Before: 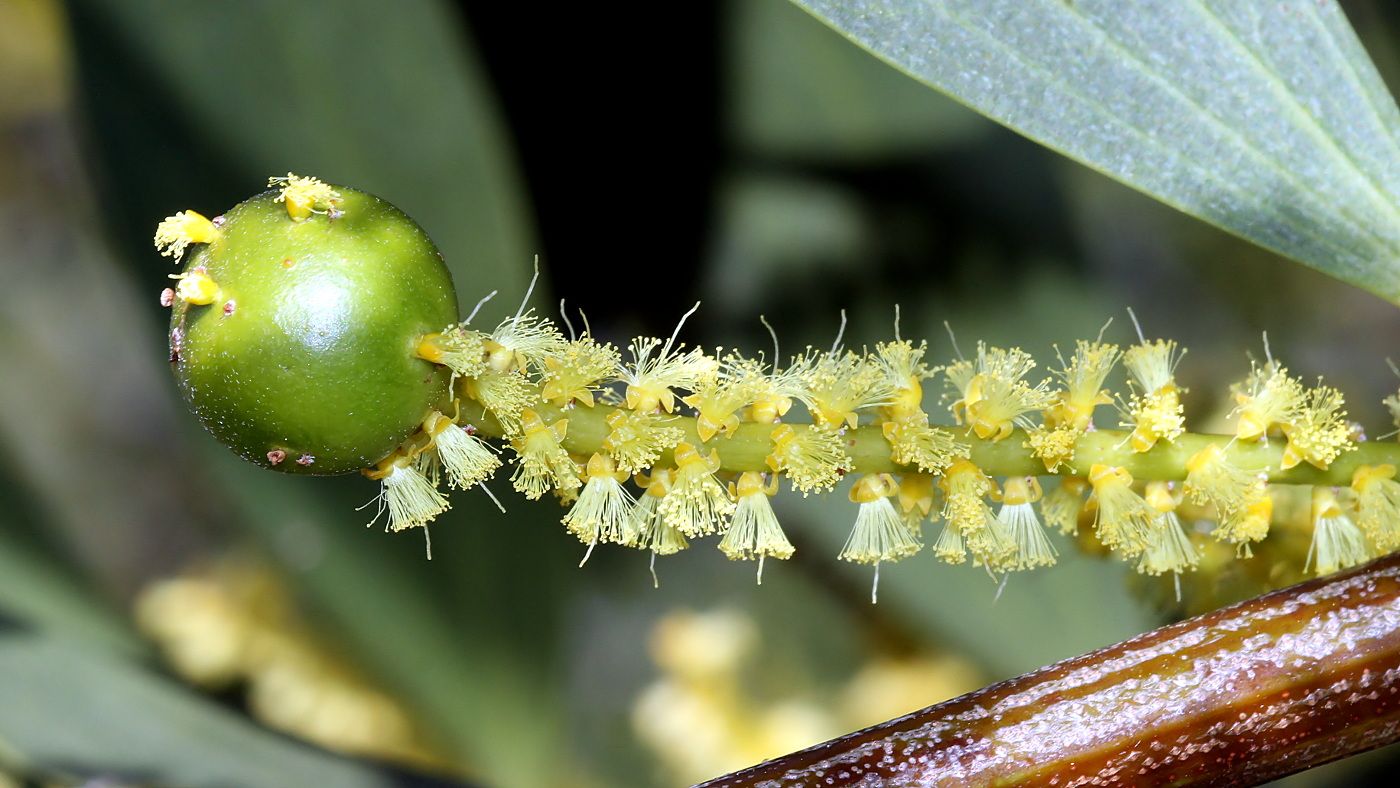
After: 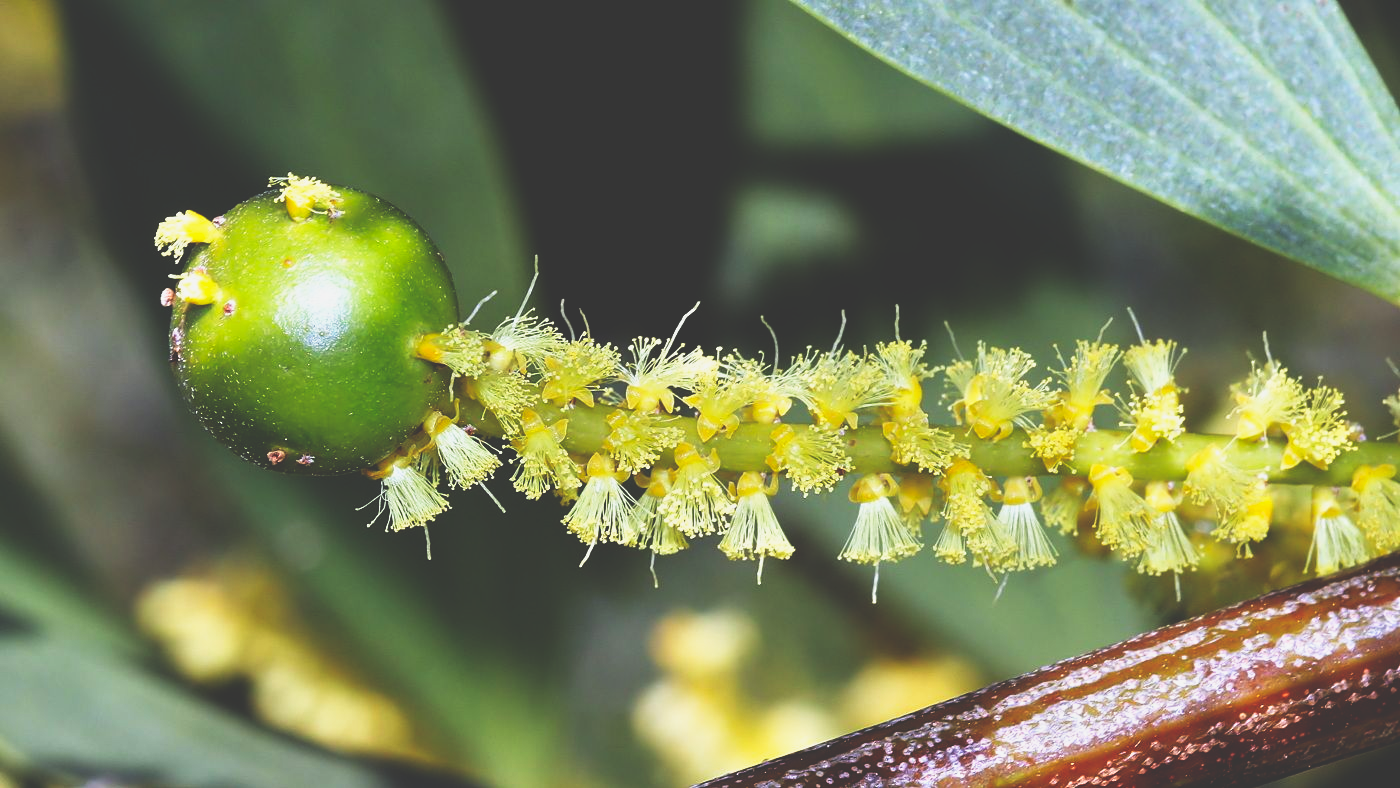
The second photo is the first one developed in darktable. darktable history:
base curve: curves: ch0 [(0, 0.036) (0.007, 0.037) (0.604, 0.887) (1, 1)], preserve colors none
tone equalizer: -8 EV -0.001 EV, -7 EV 0.004 EV, -6 EV -0.024 EV, -5 EV 0.016 EV, -4 EV -0.014 EV, -3 EV 0.005 EV, -2 EV -0.057 EV, -1 EV -0.306 EV, +0 EV -0.61 EV
contrast brightness saturation: contrast -0.024, brightness -0.012, saturation 0.036
